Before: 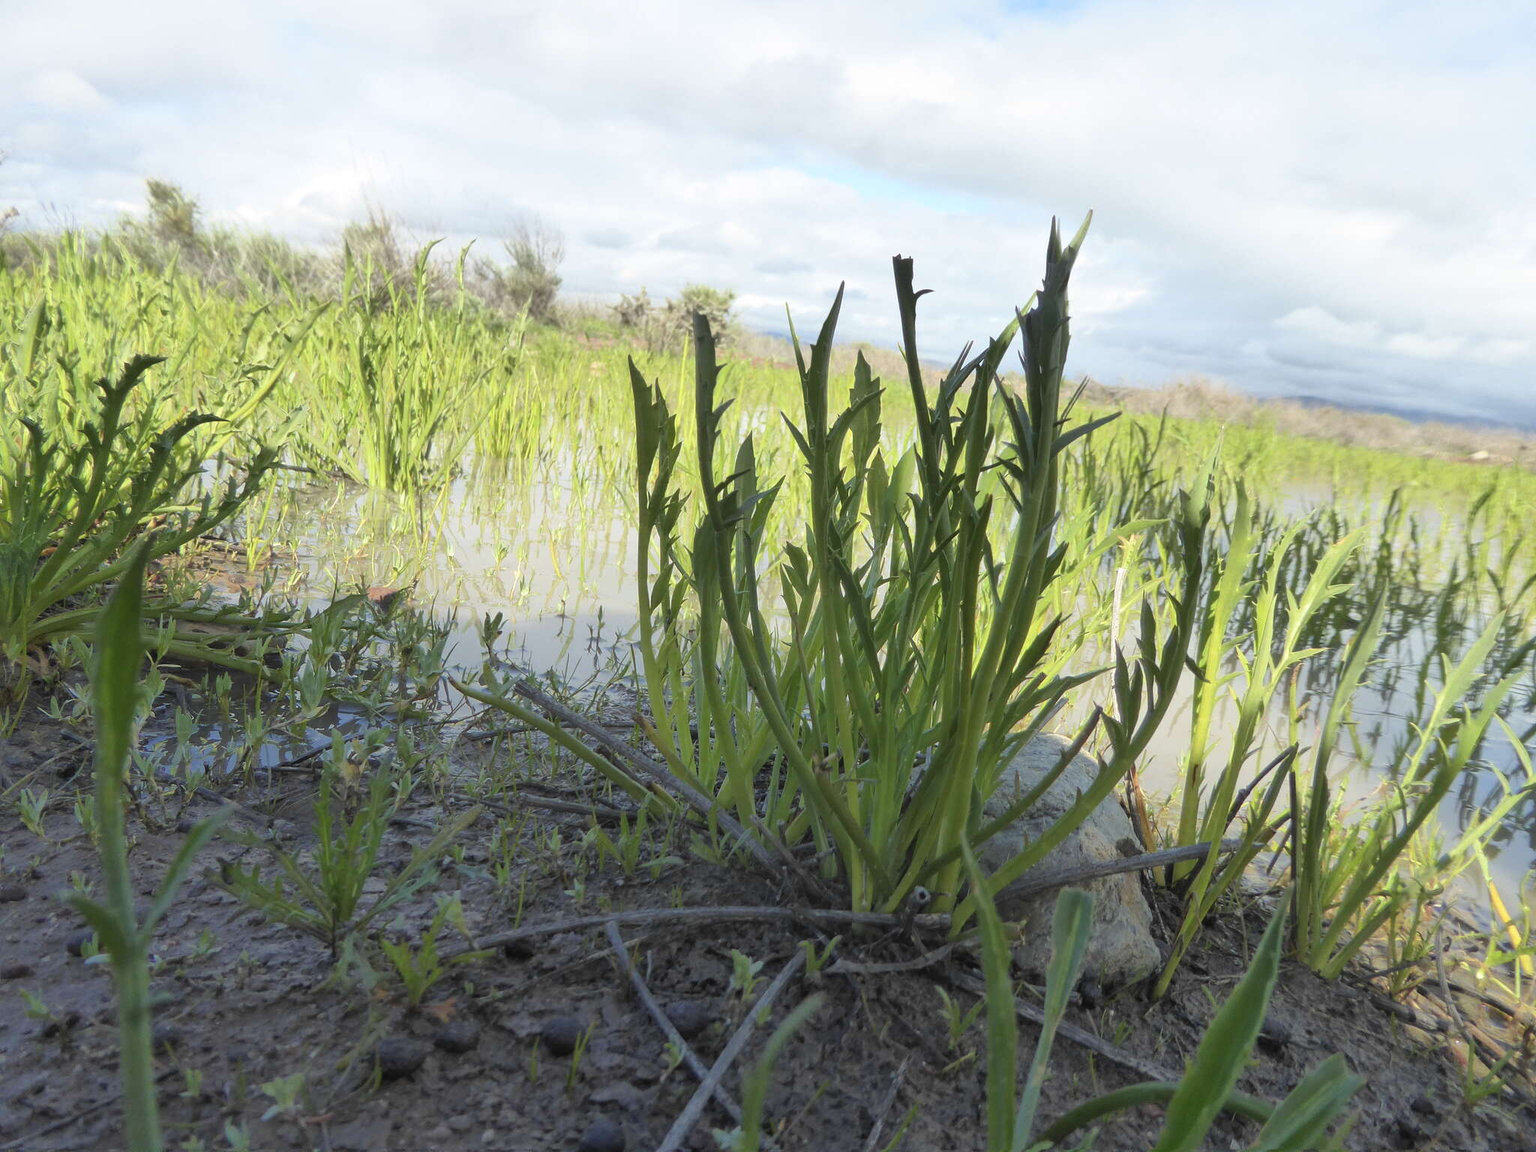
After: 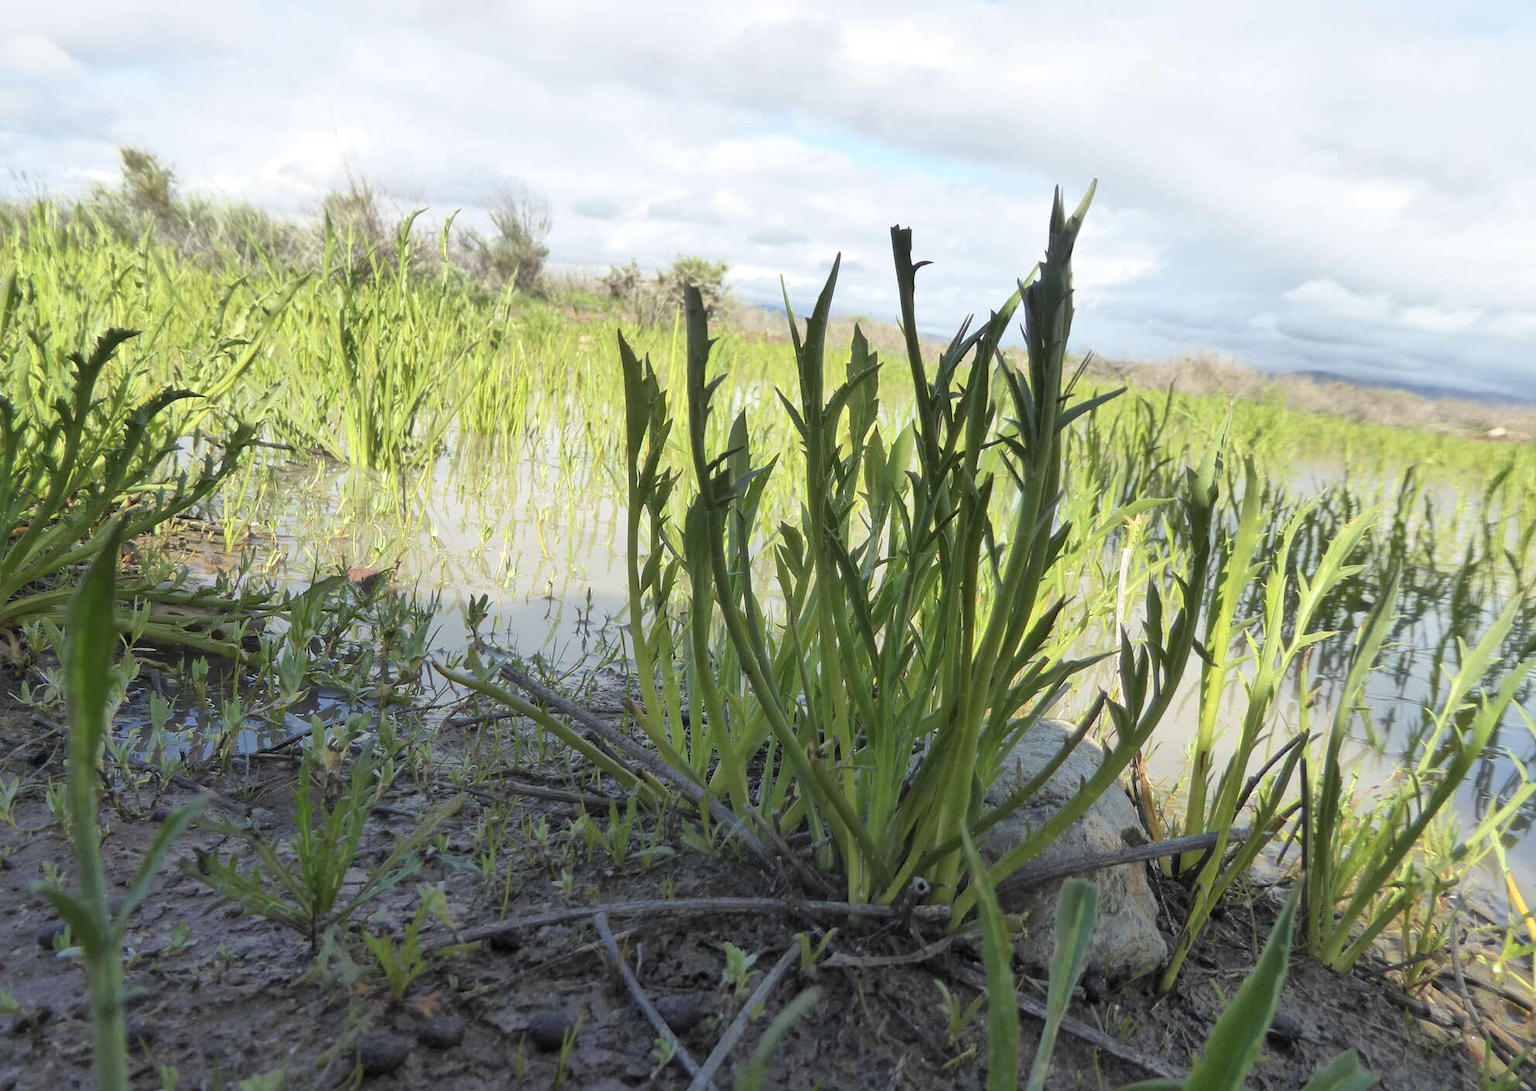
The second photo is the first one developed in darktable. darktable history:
local contrast: mode bilateral grid, contrast 20, coarseness 50, detail 120%, midtone range 0.2
crop: left 1.964%, top 3.251%, right 1.122%, bottom 4.933%
